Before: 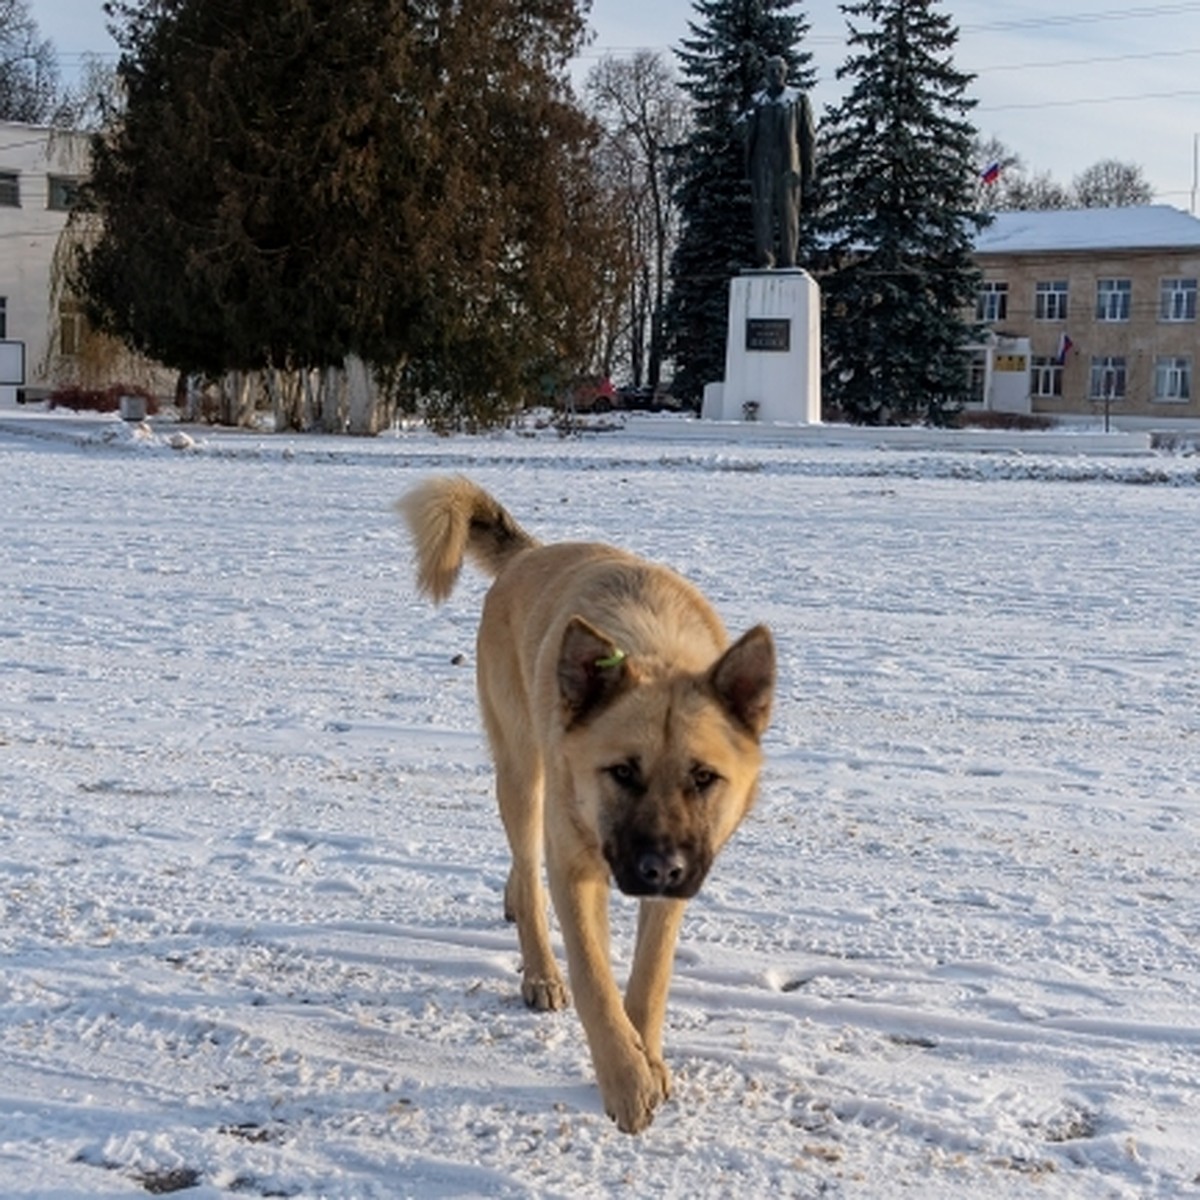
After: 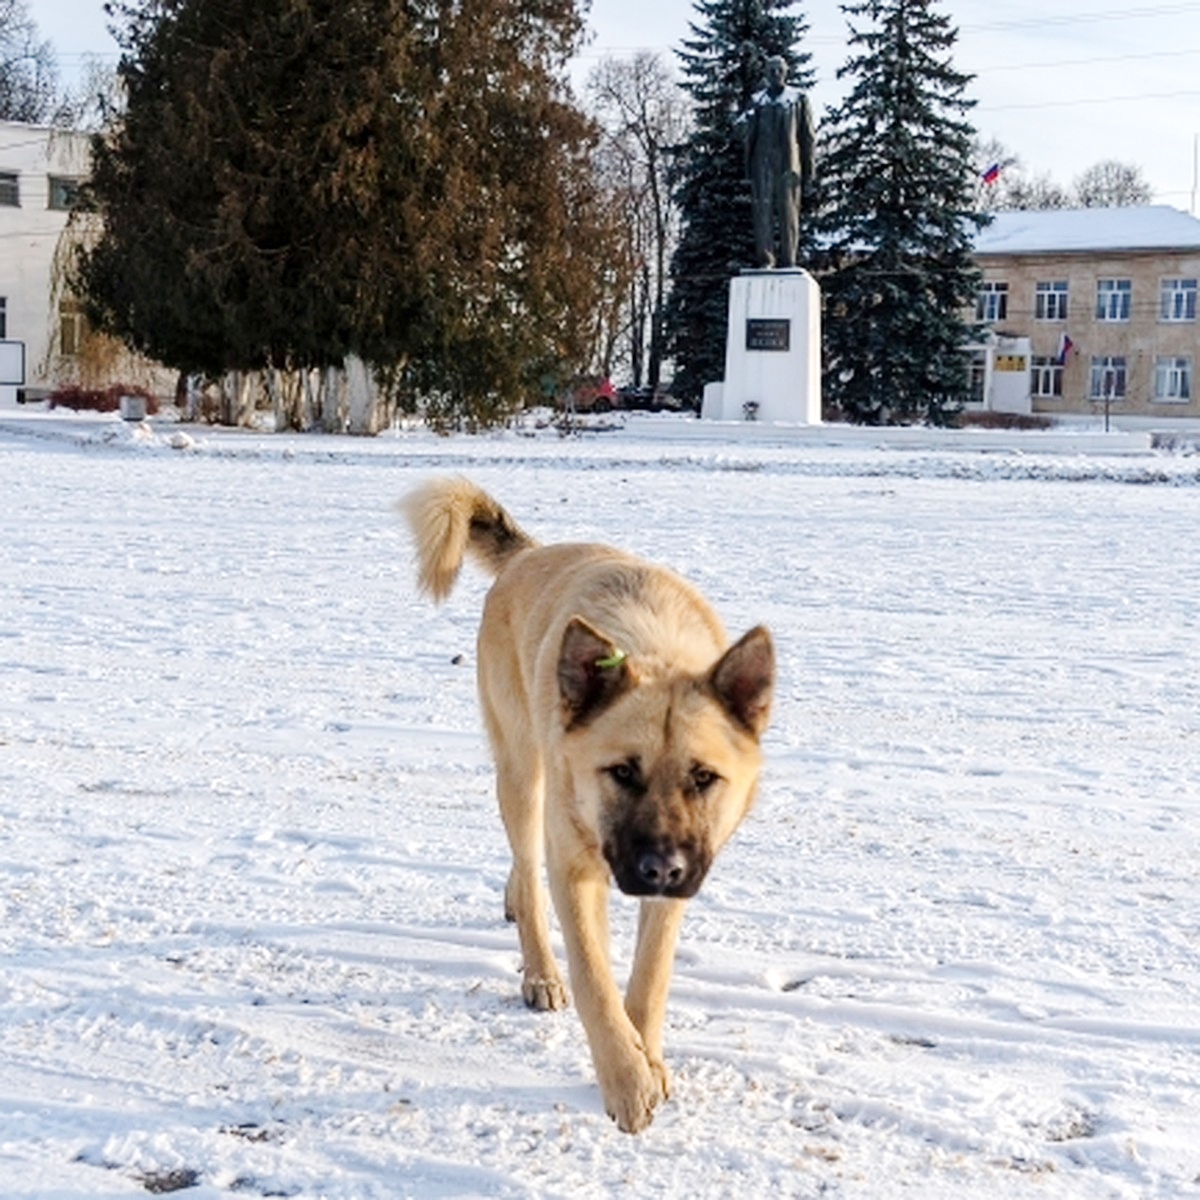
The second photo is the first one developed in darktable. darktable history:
exposure: exposure 0.4 EV, compensate highlight preservation false
tone curve: curves: ch0 [(0, 0) (0.003, 0.003) (0.011, 0.014) (0.025, 0.031) (0.044, 0.055) (0.069, 0.086) (0.1, 0.124) (0.136, 0.168) (0.177, 0.22) (0.224, 0.278) (0.277, 0.344) (0.335, 0.426) (0.399, 0.515) (0.468, 0.597) (0.543, 0.672) (0.623, 0.746) (0.709, 0.815) (0.801, 0.881) (0.898, 0.939) (1, 1)], preserve colors none
